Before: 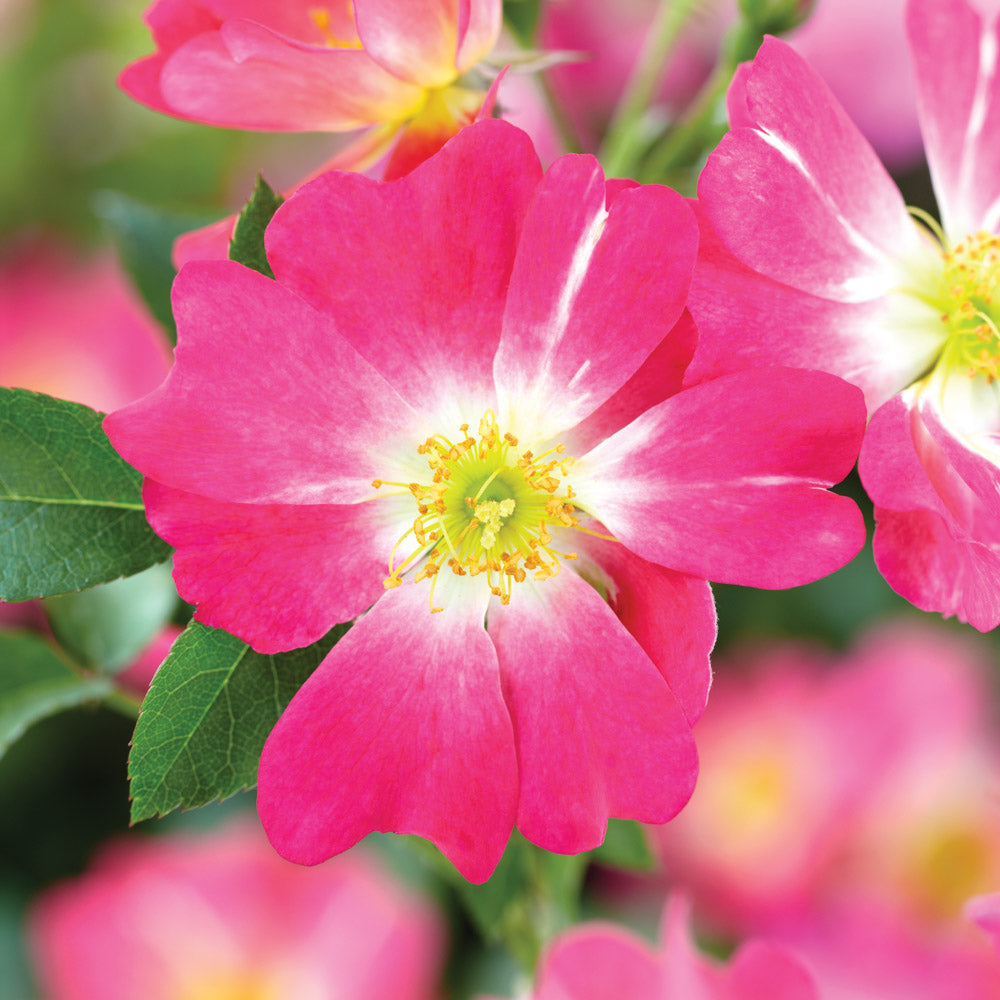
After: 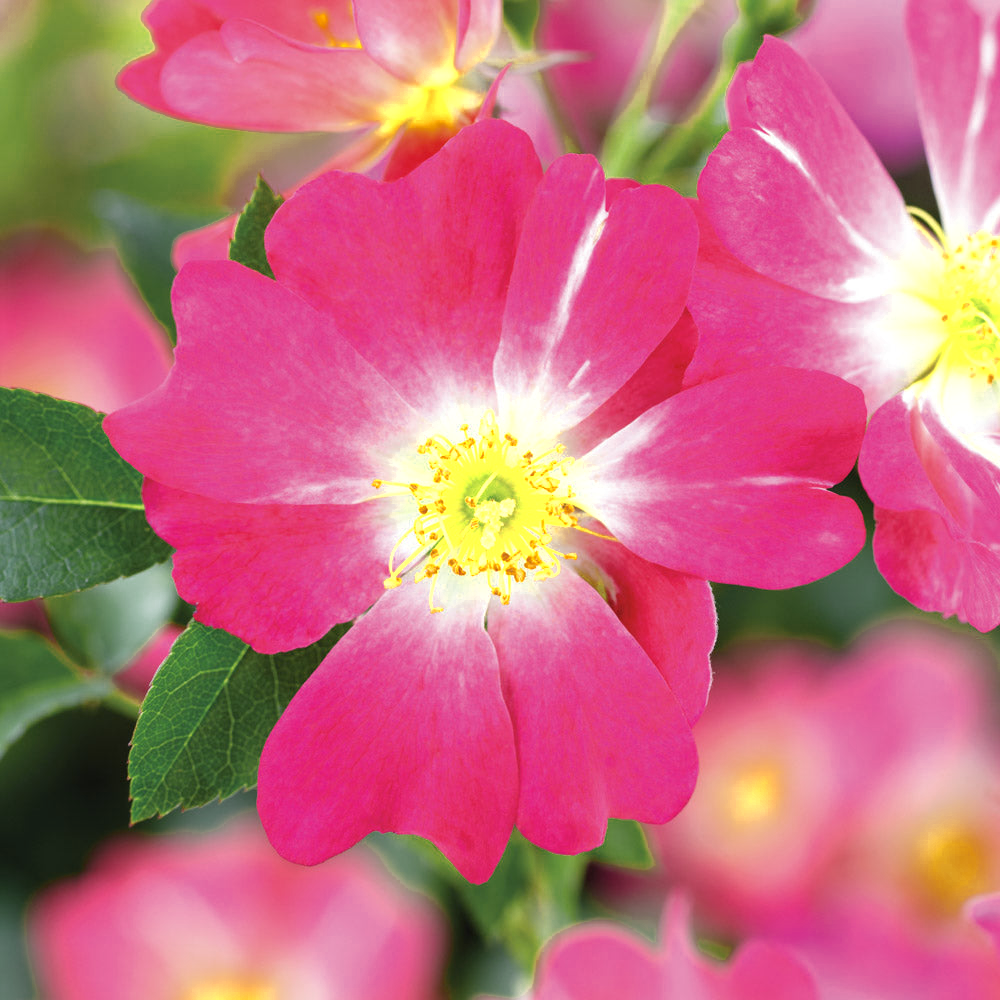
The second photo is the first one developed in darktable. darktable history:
color zones: curves: ch0 [(0, 0.485) (0.178, 0.476) (0.261, 0.623) (0.411, 0.403) (0.708, 0.603) (0.934, 0.412)]; ch1 [(0.003, 0.485) (0.149, 0.496) (0.229, 0.584) (0.326, 0.551) (0.484, 0.262) (0.757, 0.643)]
exposure: compensate highlight preservation false
